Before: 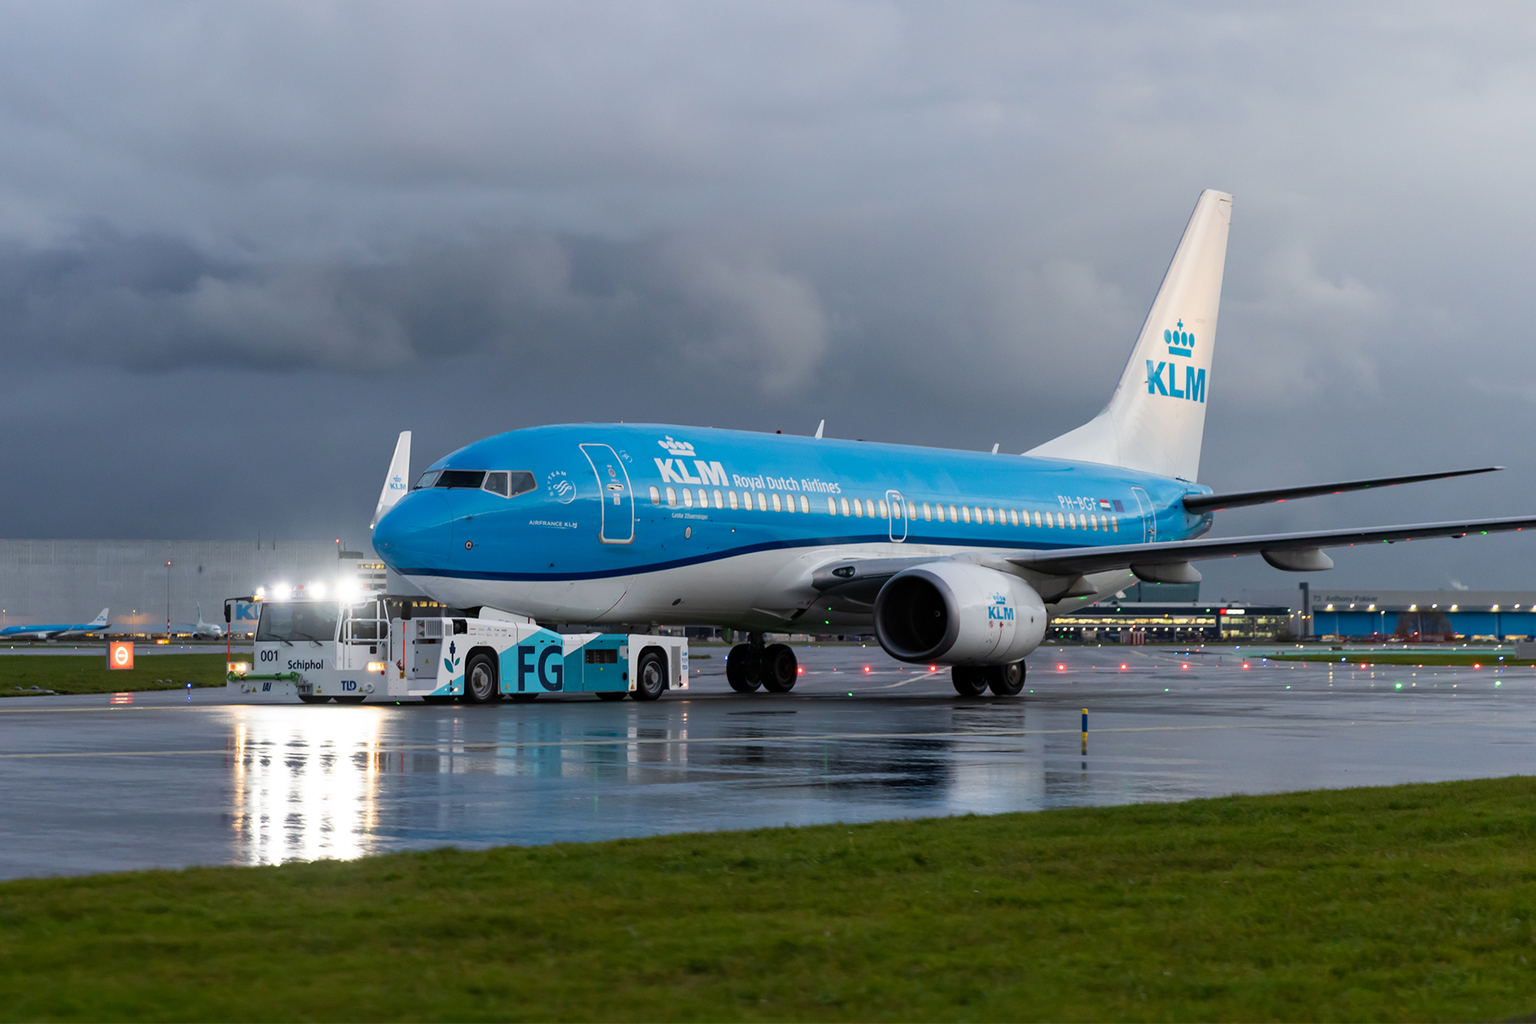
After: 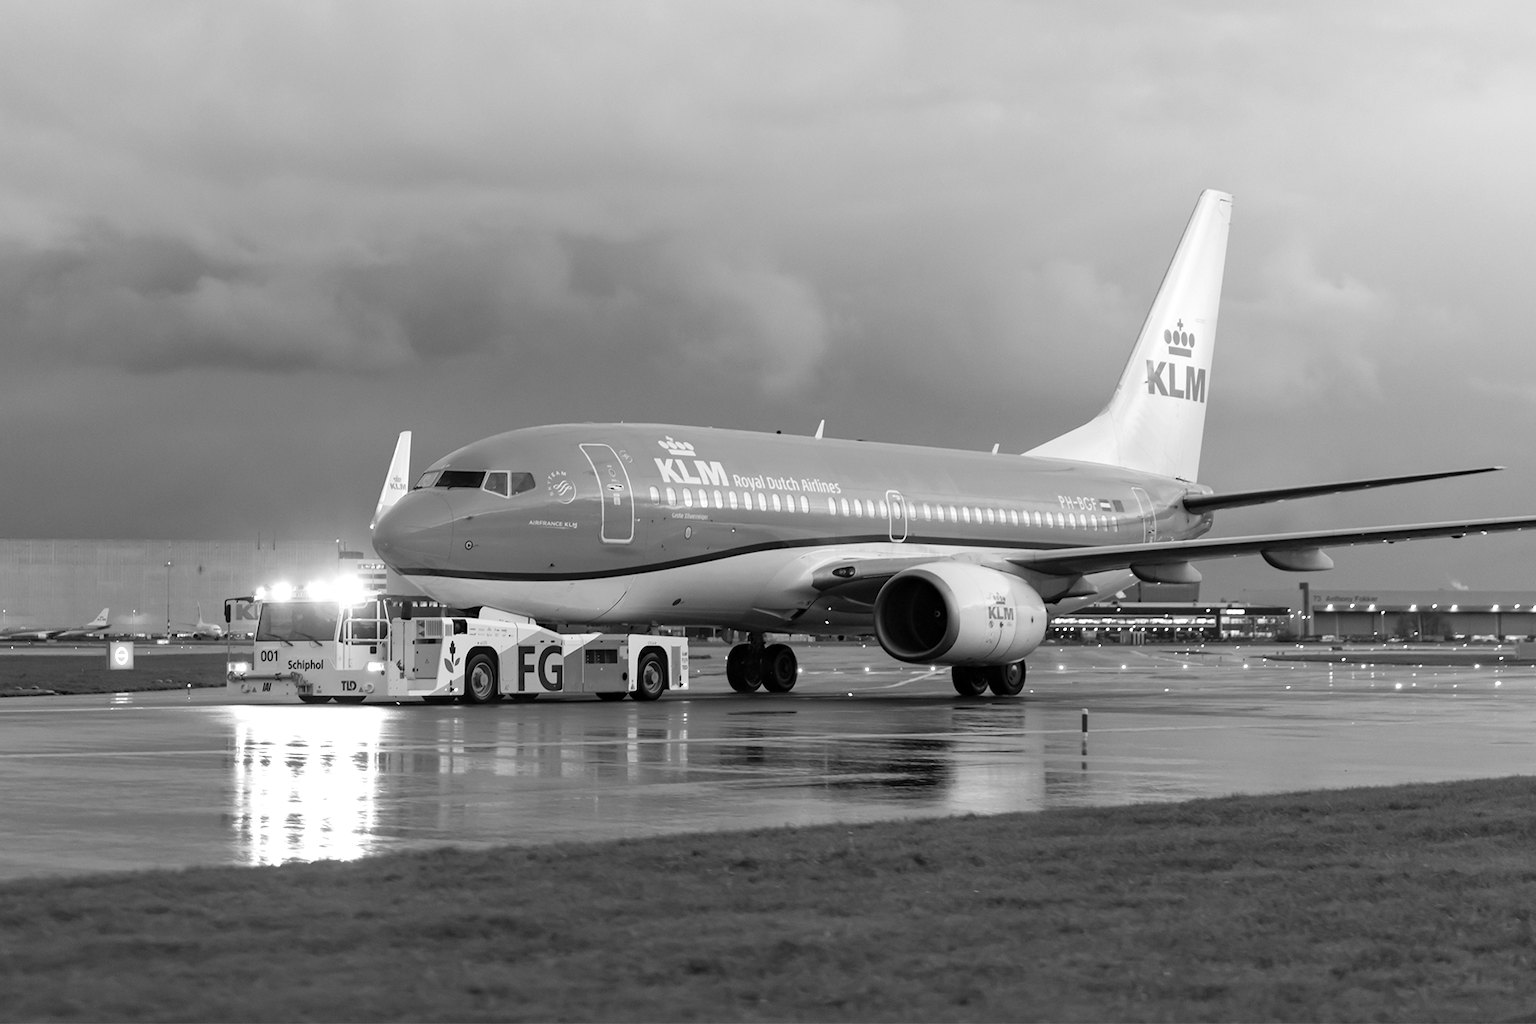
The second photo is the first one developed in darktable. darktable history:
monochrome: size 3.1
levels: levels [0, 0.435, 0.917]
